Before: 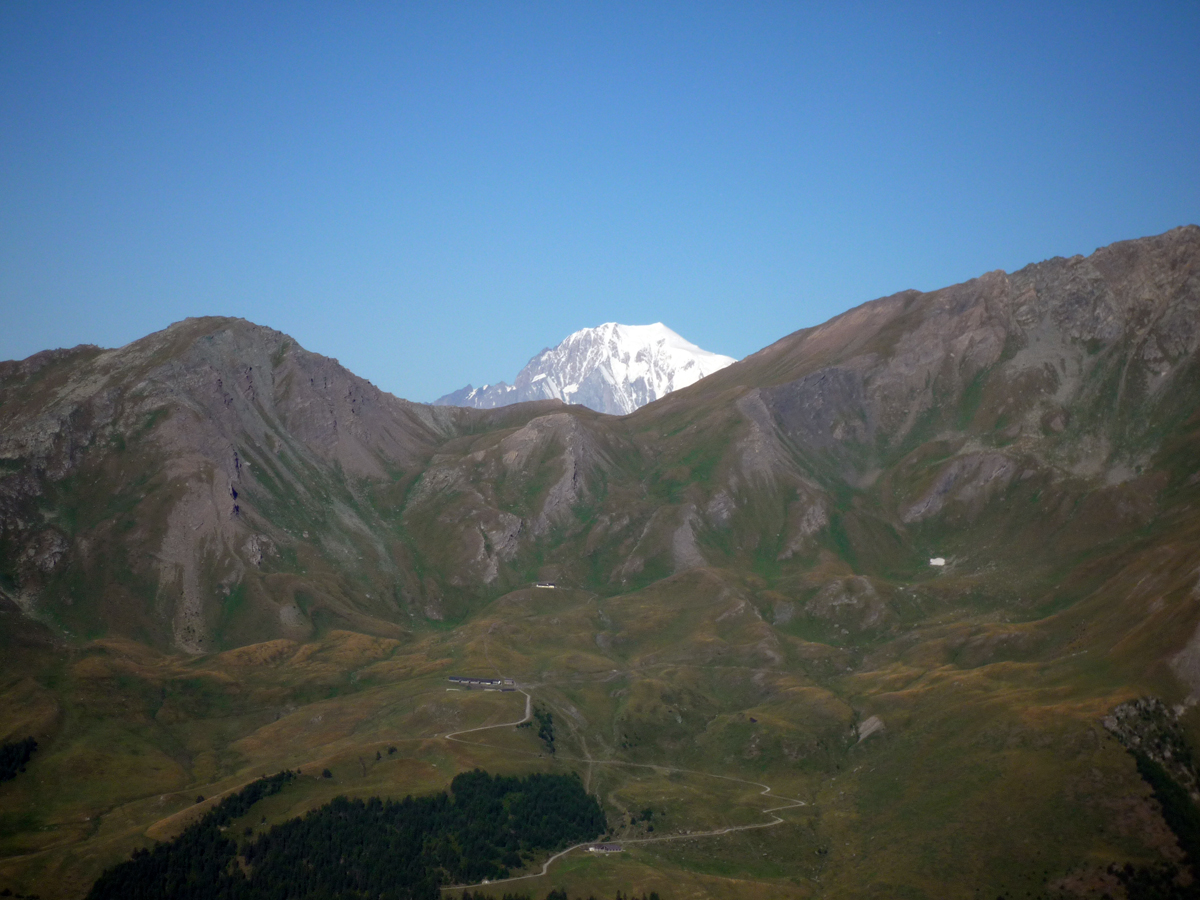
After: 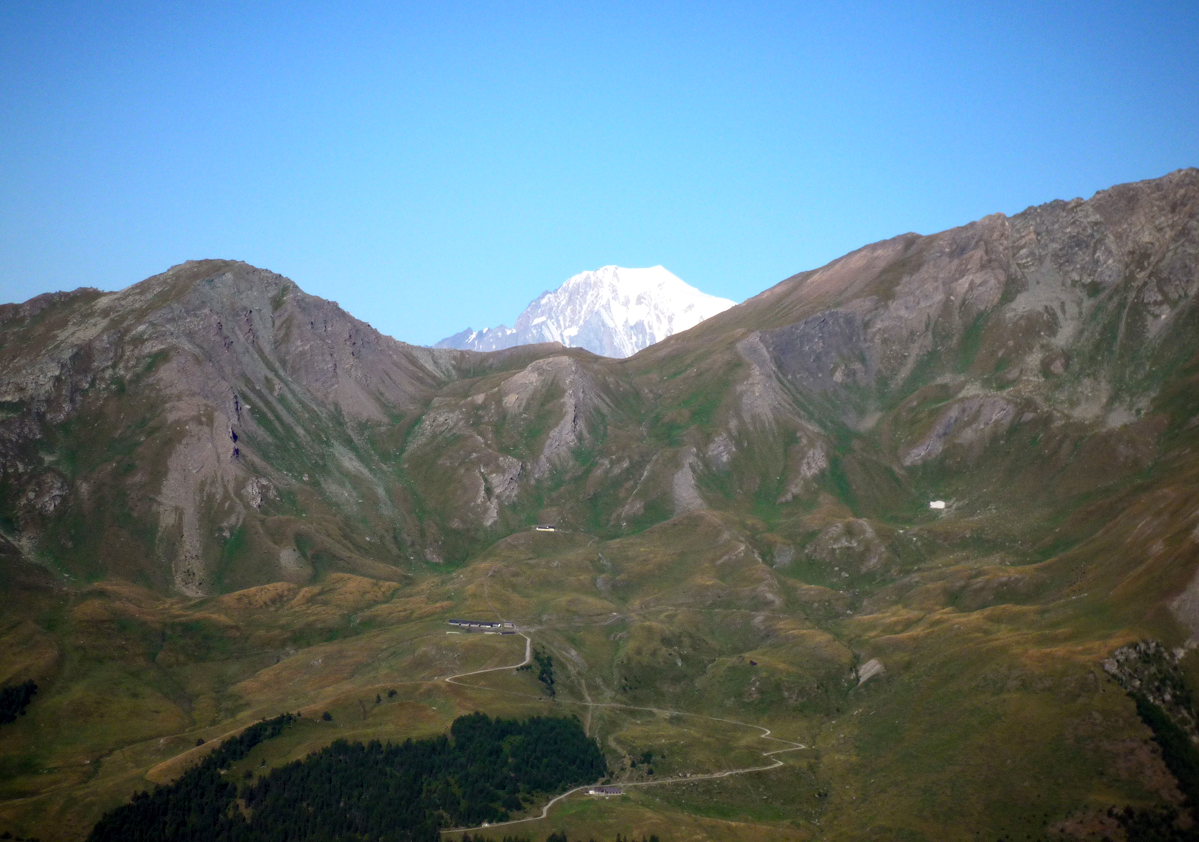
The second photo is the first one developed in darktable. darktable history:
shadows and highlights: shadows -0.367, highlights 39.81, highlights color adjustment 89.41%
contrast brightness saturation: contrast 0.199, brightness 0.156, saturation 0.228
crop and rotate: top 6.36%
local contrast: mode bilateral grid, contrast 21, coarseness 50, detail 120%, midtone range 0.2
